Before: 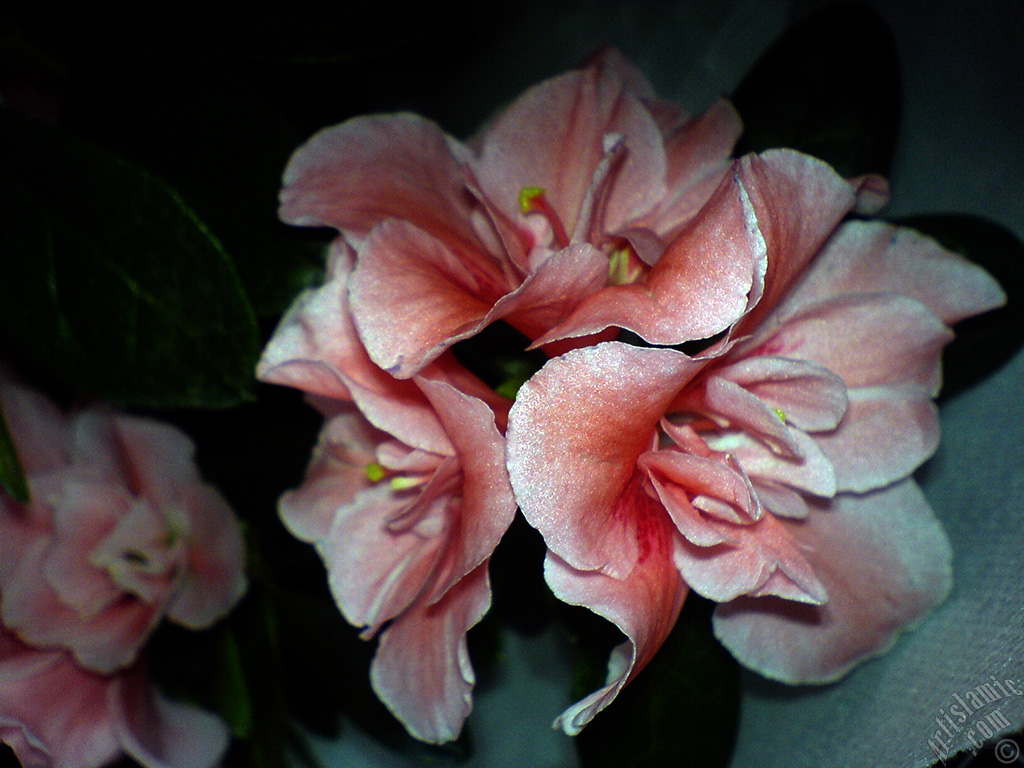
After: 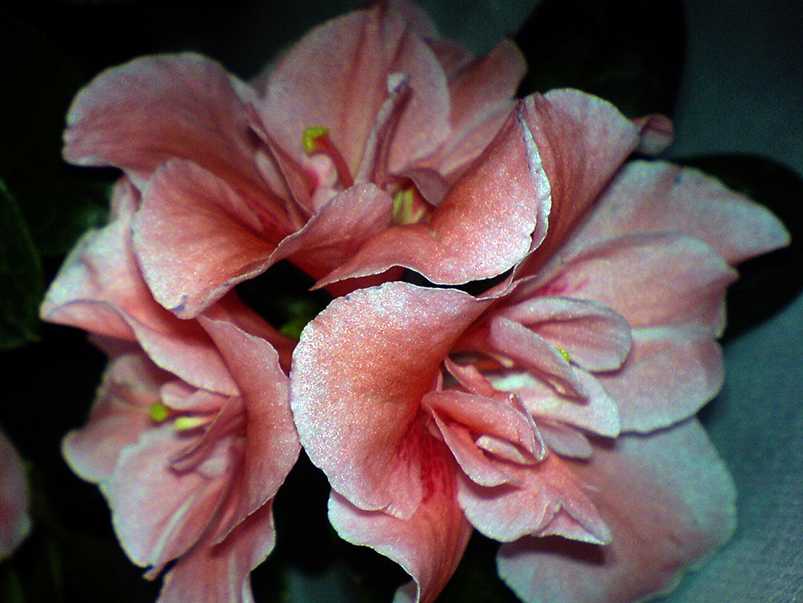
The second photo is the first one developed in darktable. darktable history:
velvia: on, module defaults
crop and rotate: left 21.11%, top 7.865%, right 0.394%, bottom 13.517%
exposure: exposure -0.052 EV, compensate highlight preservation false
shadows and highlights: shadows 36.45, highlights -26.82, soften with gaussian
